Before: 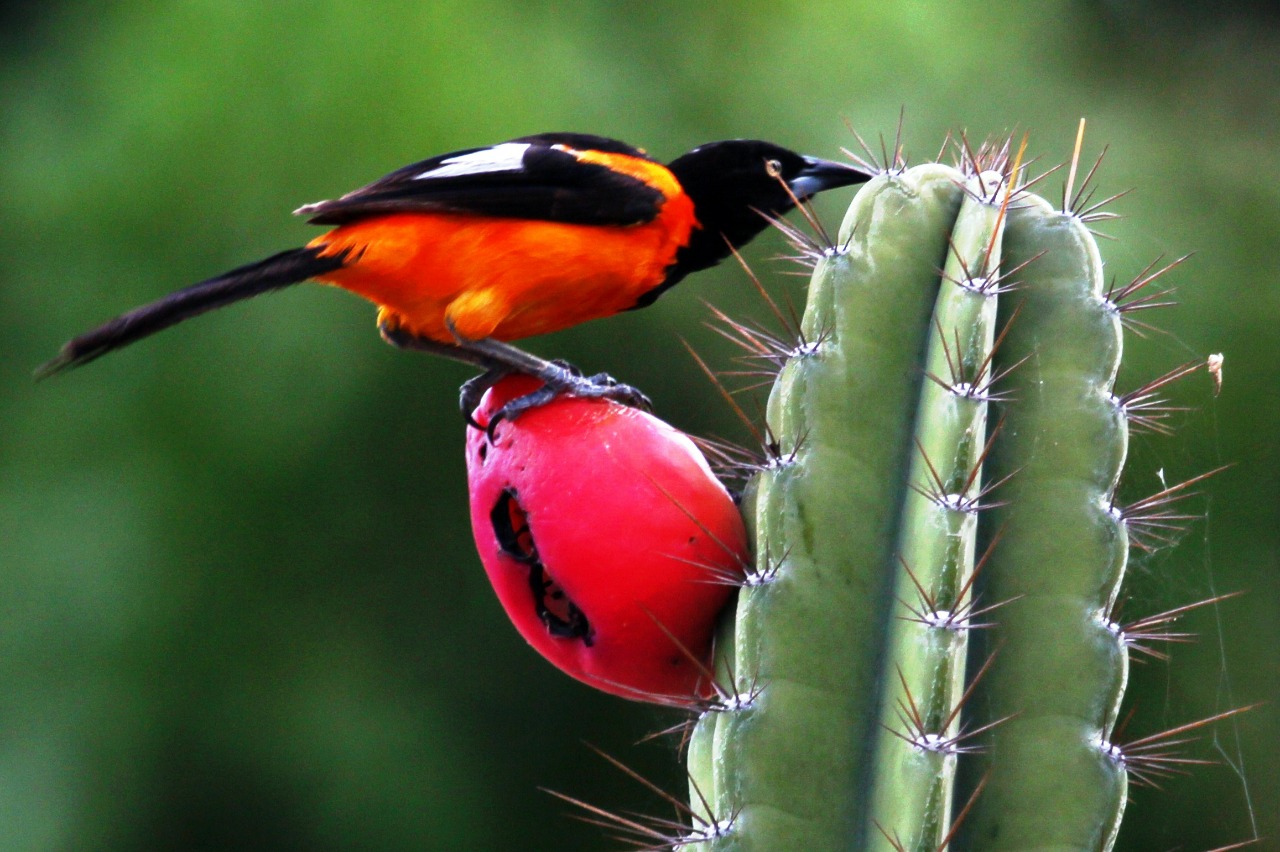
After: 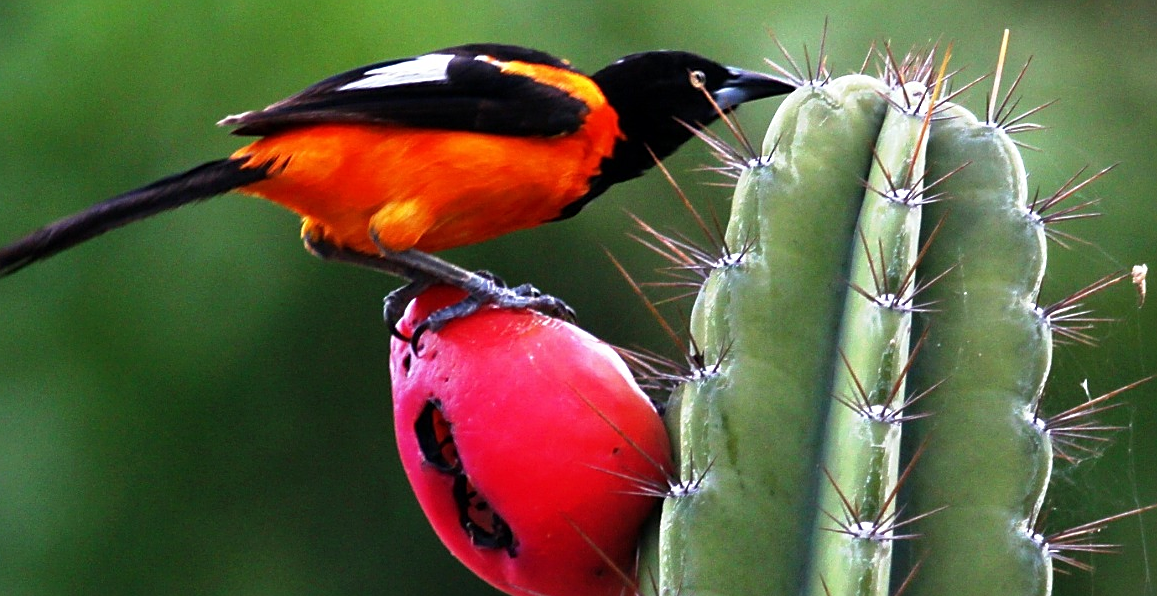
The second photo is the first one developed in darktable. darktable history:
sharpen: amount 0.49
crop: left 5.952%, top 10.461%, right 3.602%, bottom 19.507%
